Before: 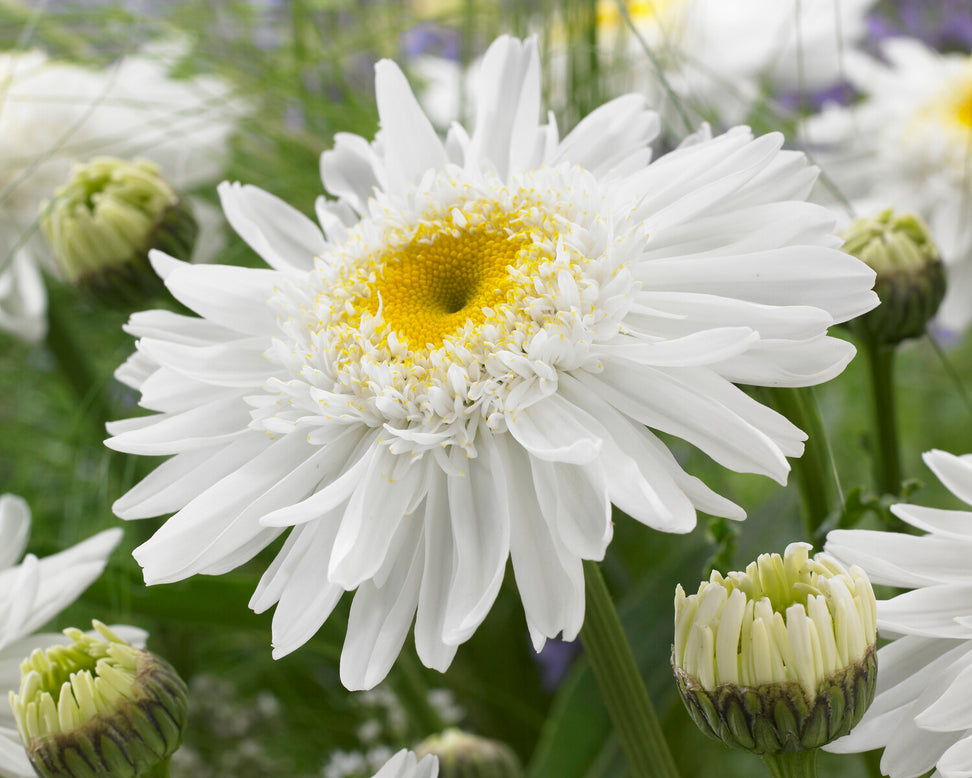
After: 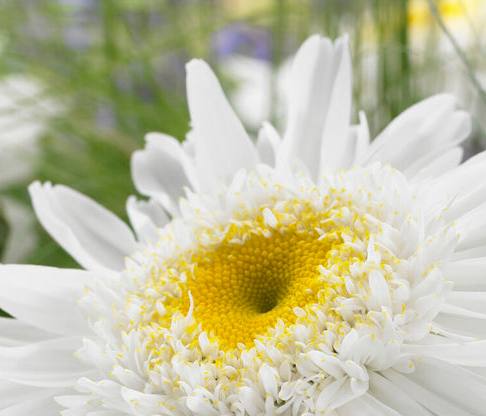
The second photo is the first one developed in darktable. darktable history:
crop: left 19.47%, right 30.443%, bottom 46.459%
